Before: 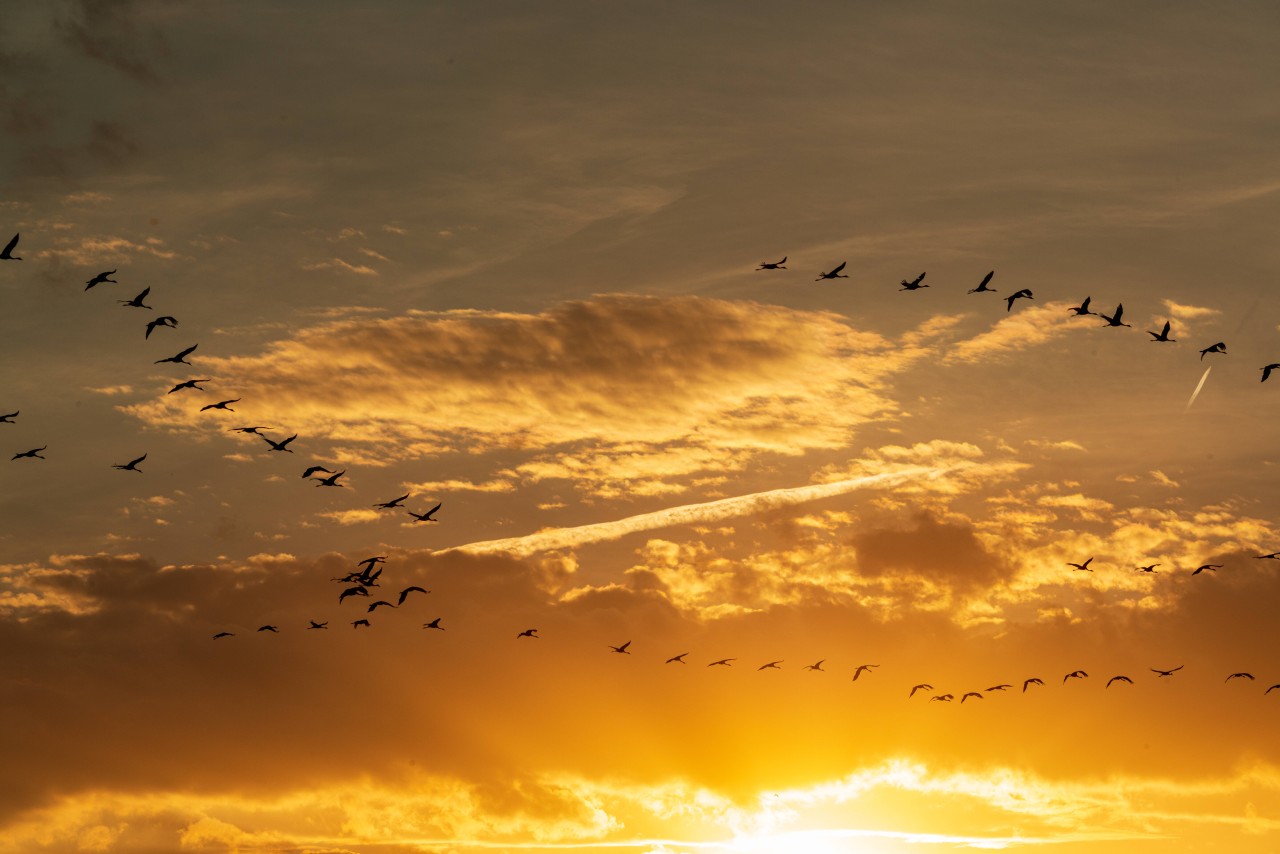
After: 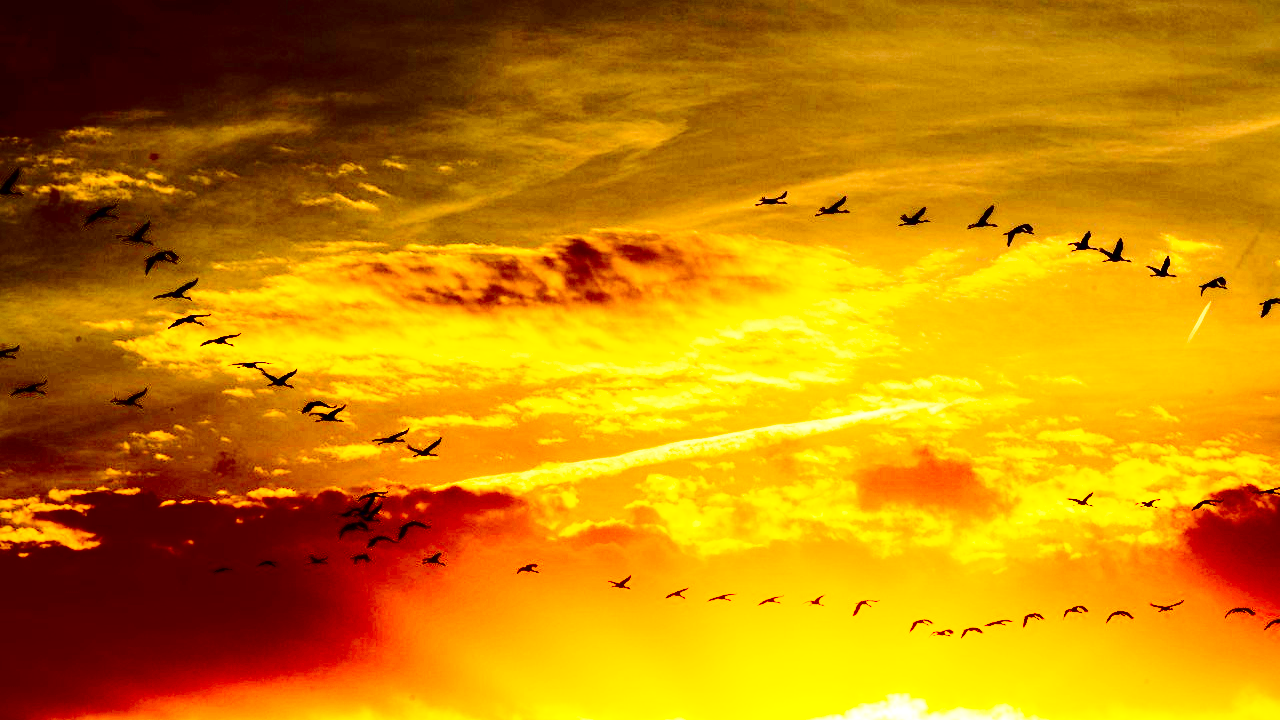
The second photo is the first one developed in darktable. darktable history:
crop: top 7.625%, bottom 8.027%
contrast brightness saturation: contrast 0.77, brightness -1, saturation 1
exposure: black level correction 0, exposure 0.7 EV, compensate exposure bias true, compensate highlight preservation false
base curve: curves: ch0 [(0, 0) (0.036, 0.025) (0.121, 0.166) (0.206, 0.329) (0.605, 0.79) (1, 1)], preserve colors none
